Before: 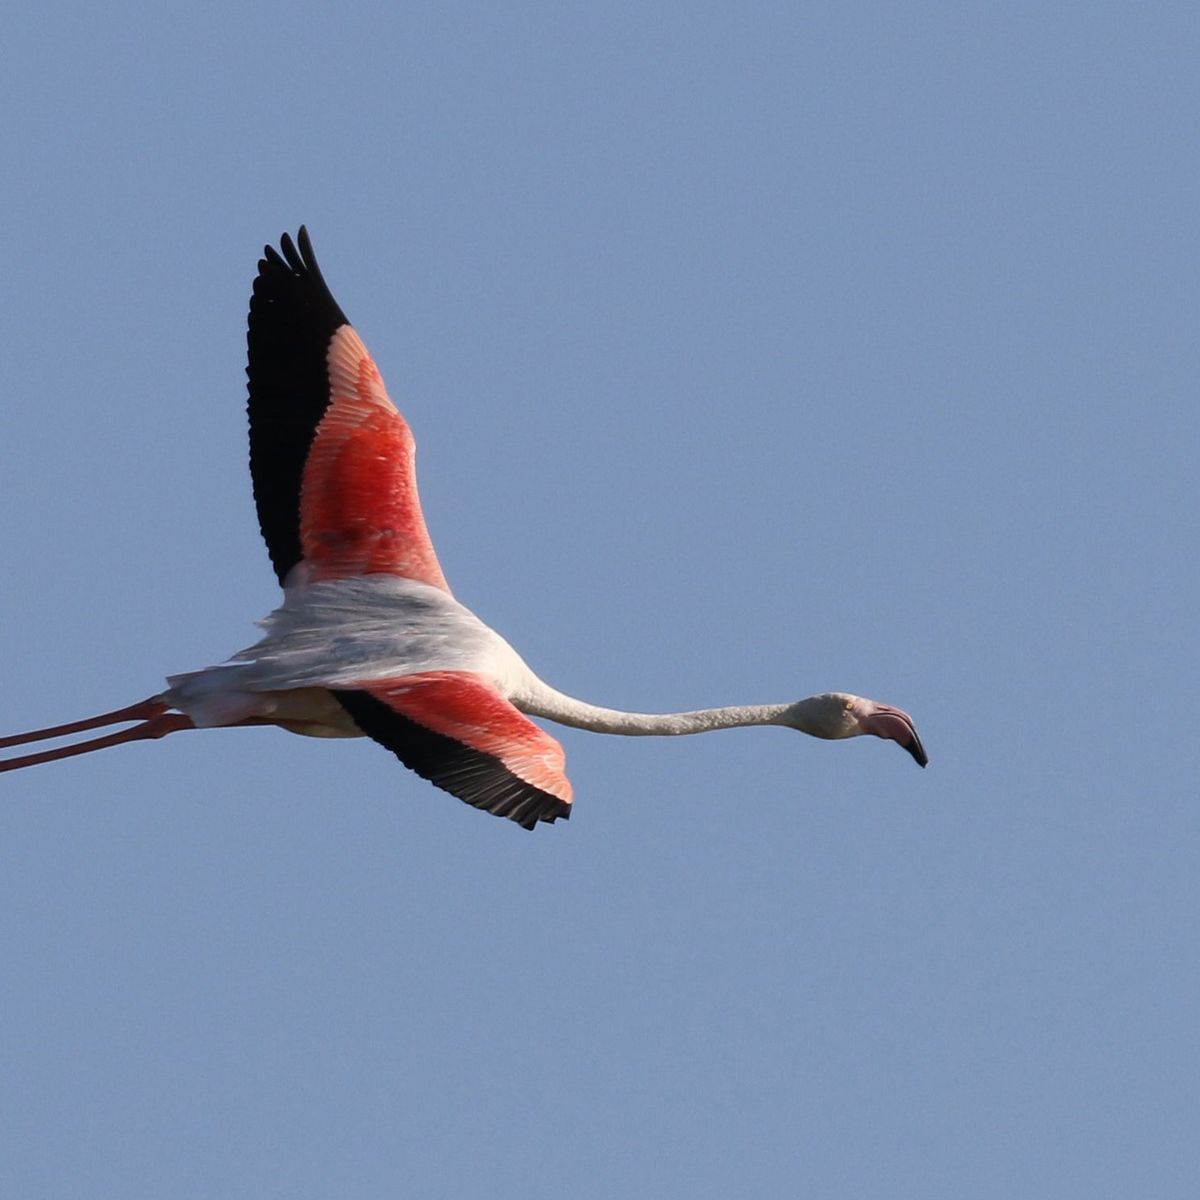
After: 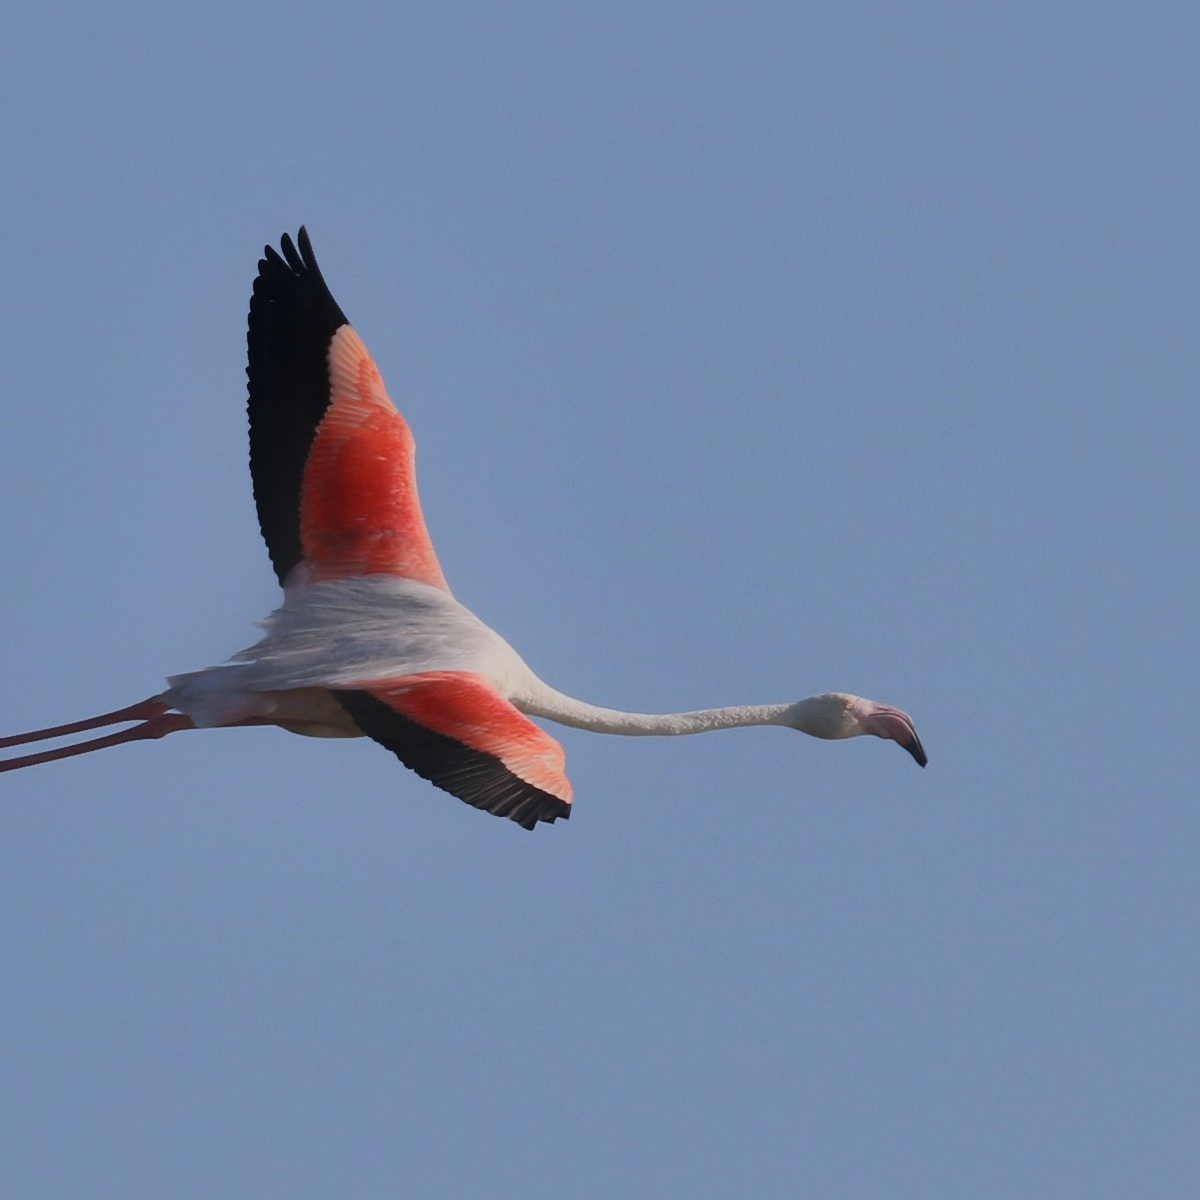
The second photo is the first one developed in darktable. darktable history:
shadows and highlights: shadows 25, highlights -70
tone equalizer: on, module defaults
contrast equalizer: octaves 7, y [[0.6 ×6], [0.55 ×6], [0 ×6], [0 ×6], [0 ×6]], mix -1
